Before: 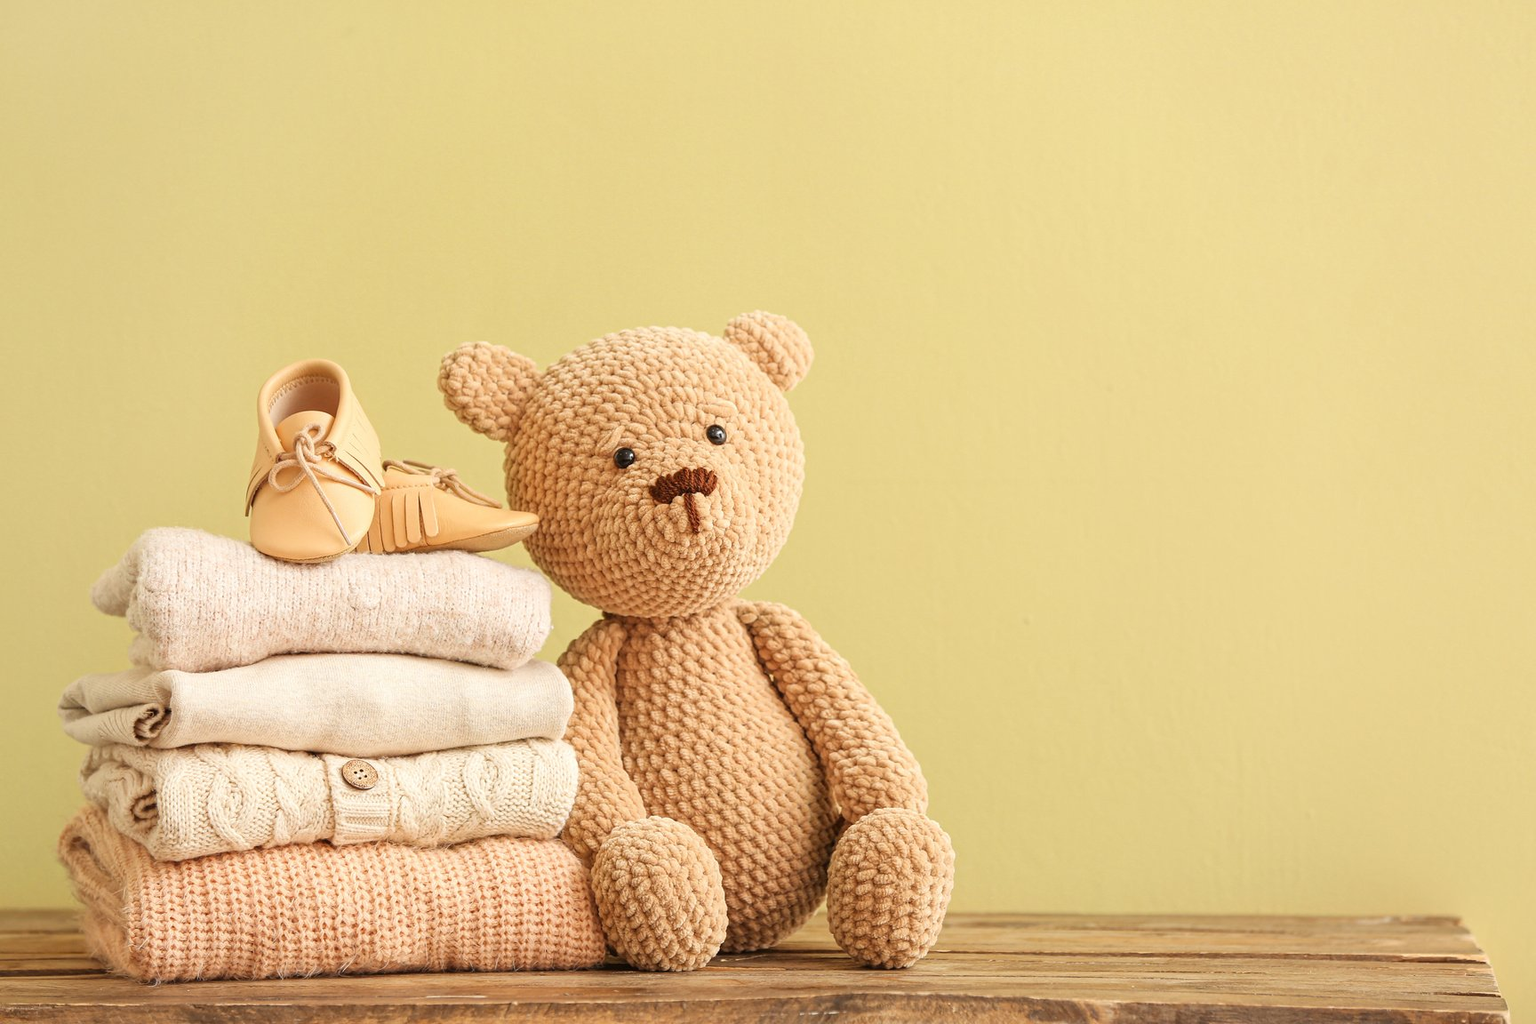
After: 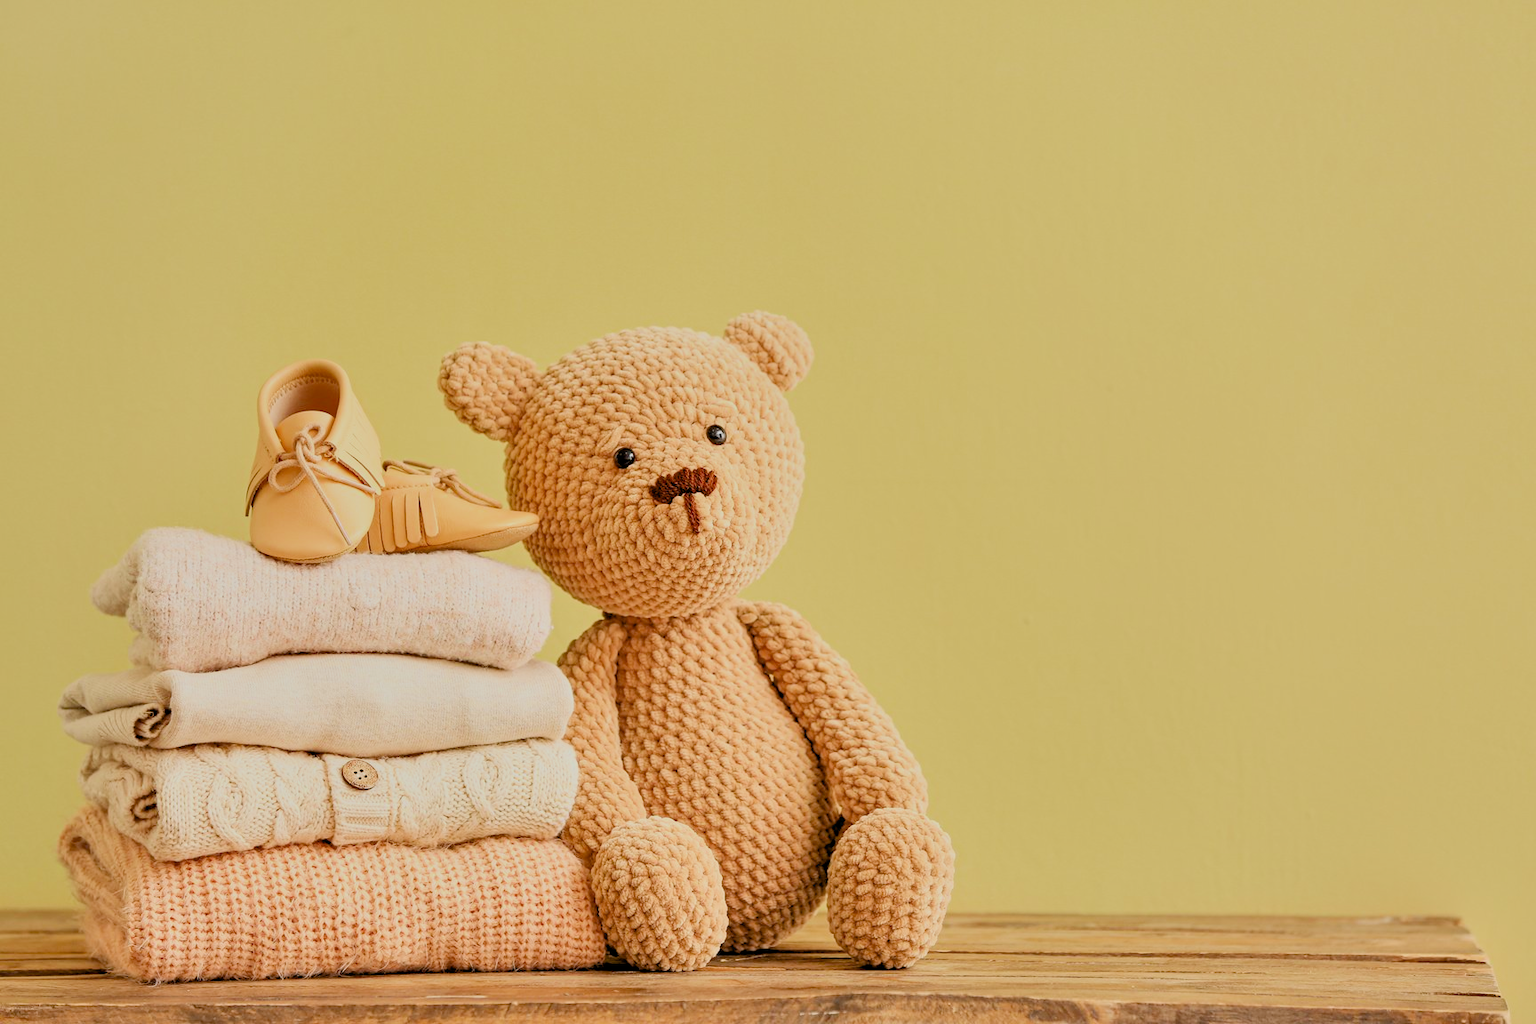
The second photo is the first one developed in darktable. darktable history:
filmic rgb: black relative exposure -6.15 EV, white relative exposure 6.96 EV, hardness 2.23, color science v6 (2022)
exposure: black level correction 0.012, exposure 0.7 EV, compensate exposure bias true, compensate highlight preservation false
shadows and highlights: shadows 60, soften with gaussian
